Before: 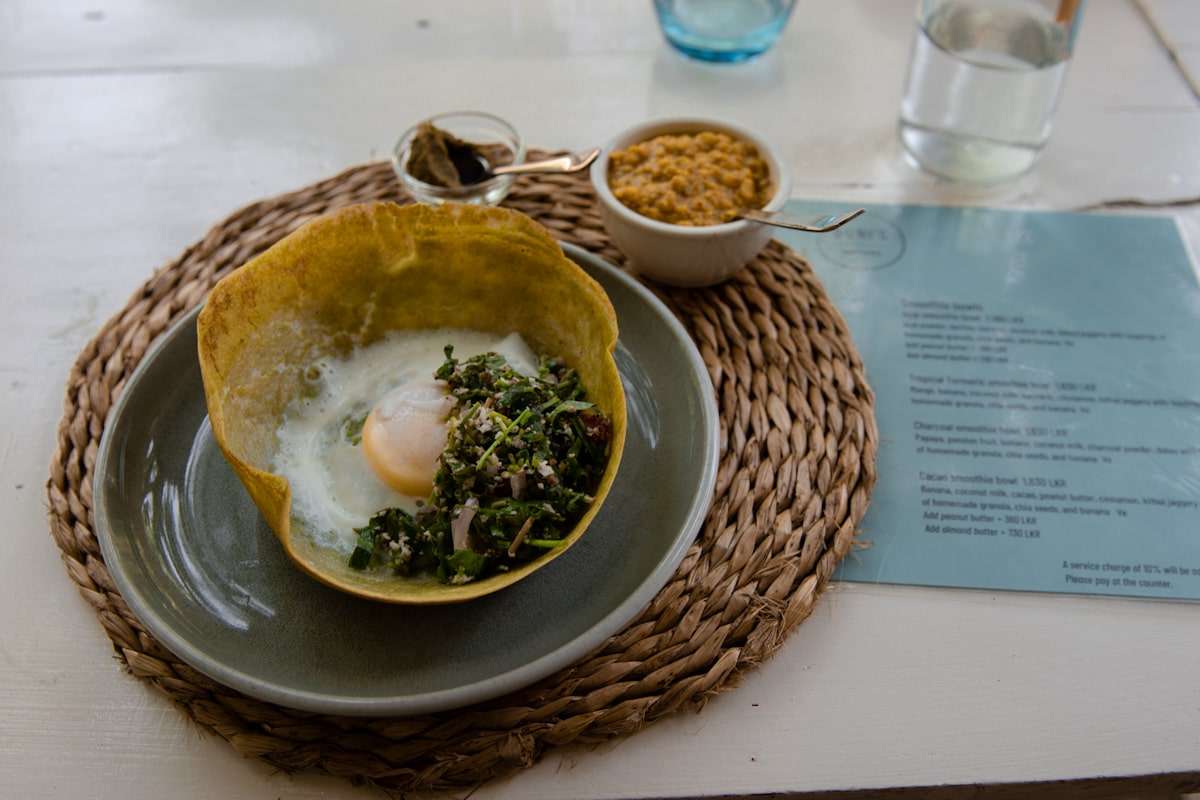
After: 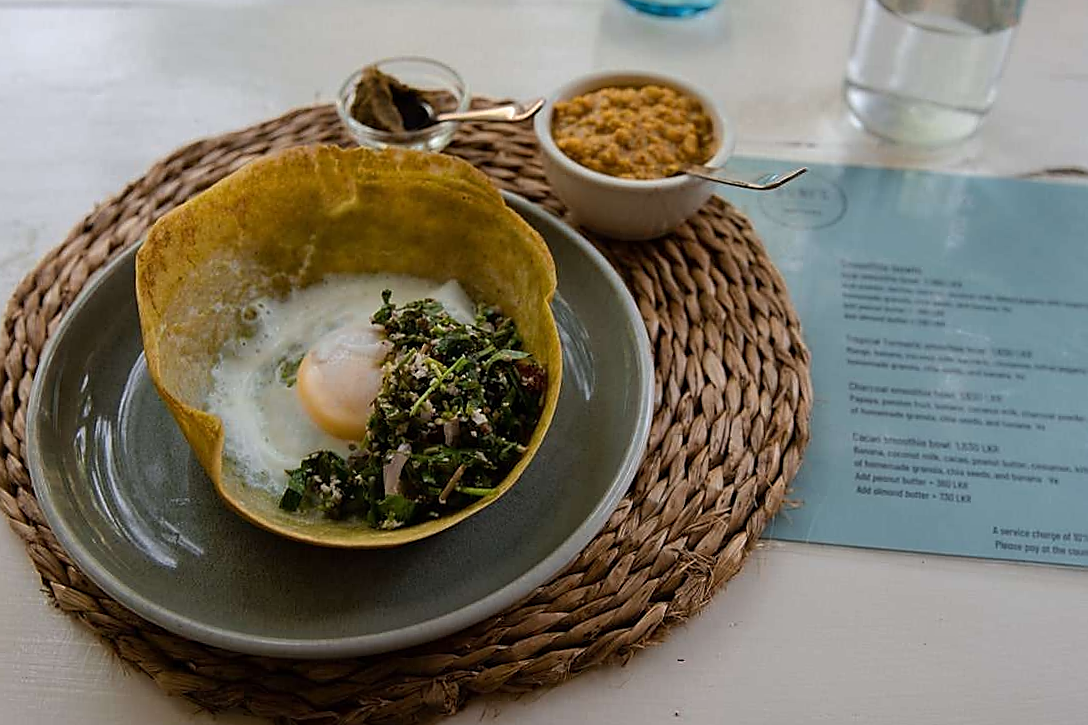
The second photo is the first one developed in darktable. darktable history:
sharpen: radius 1.4, amount 1.25, threshold 0.7
crop and rotate: angle -1.96°, left 3.097%, top 4.154%, right 1.586%, bottom 0.529%
